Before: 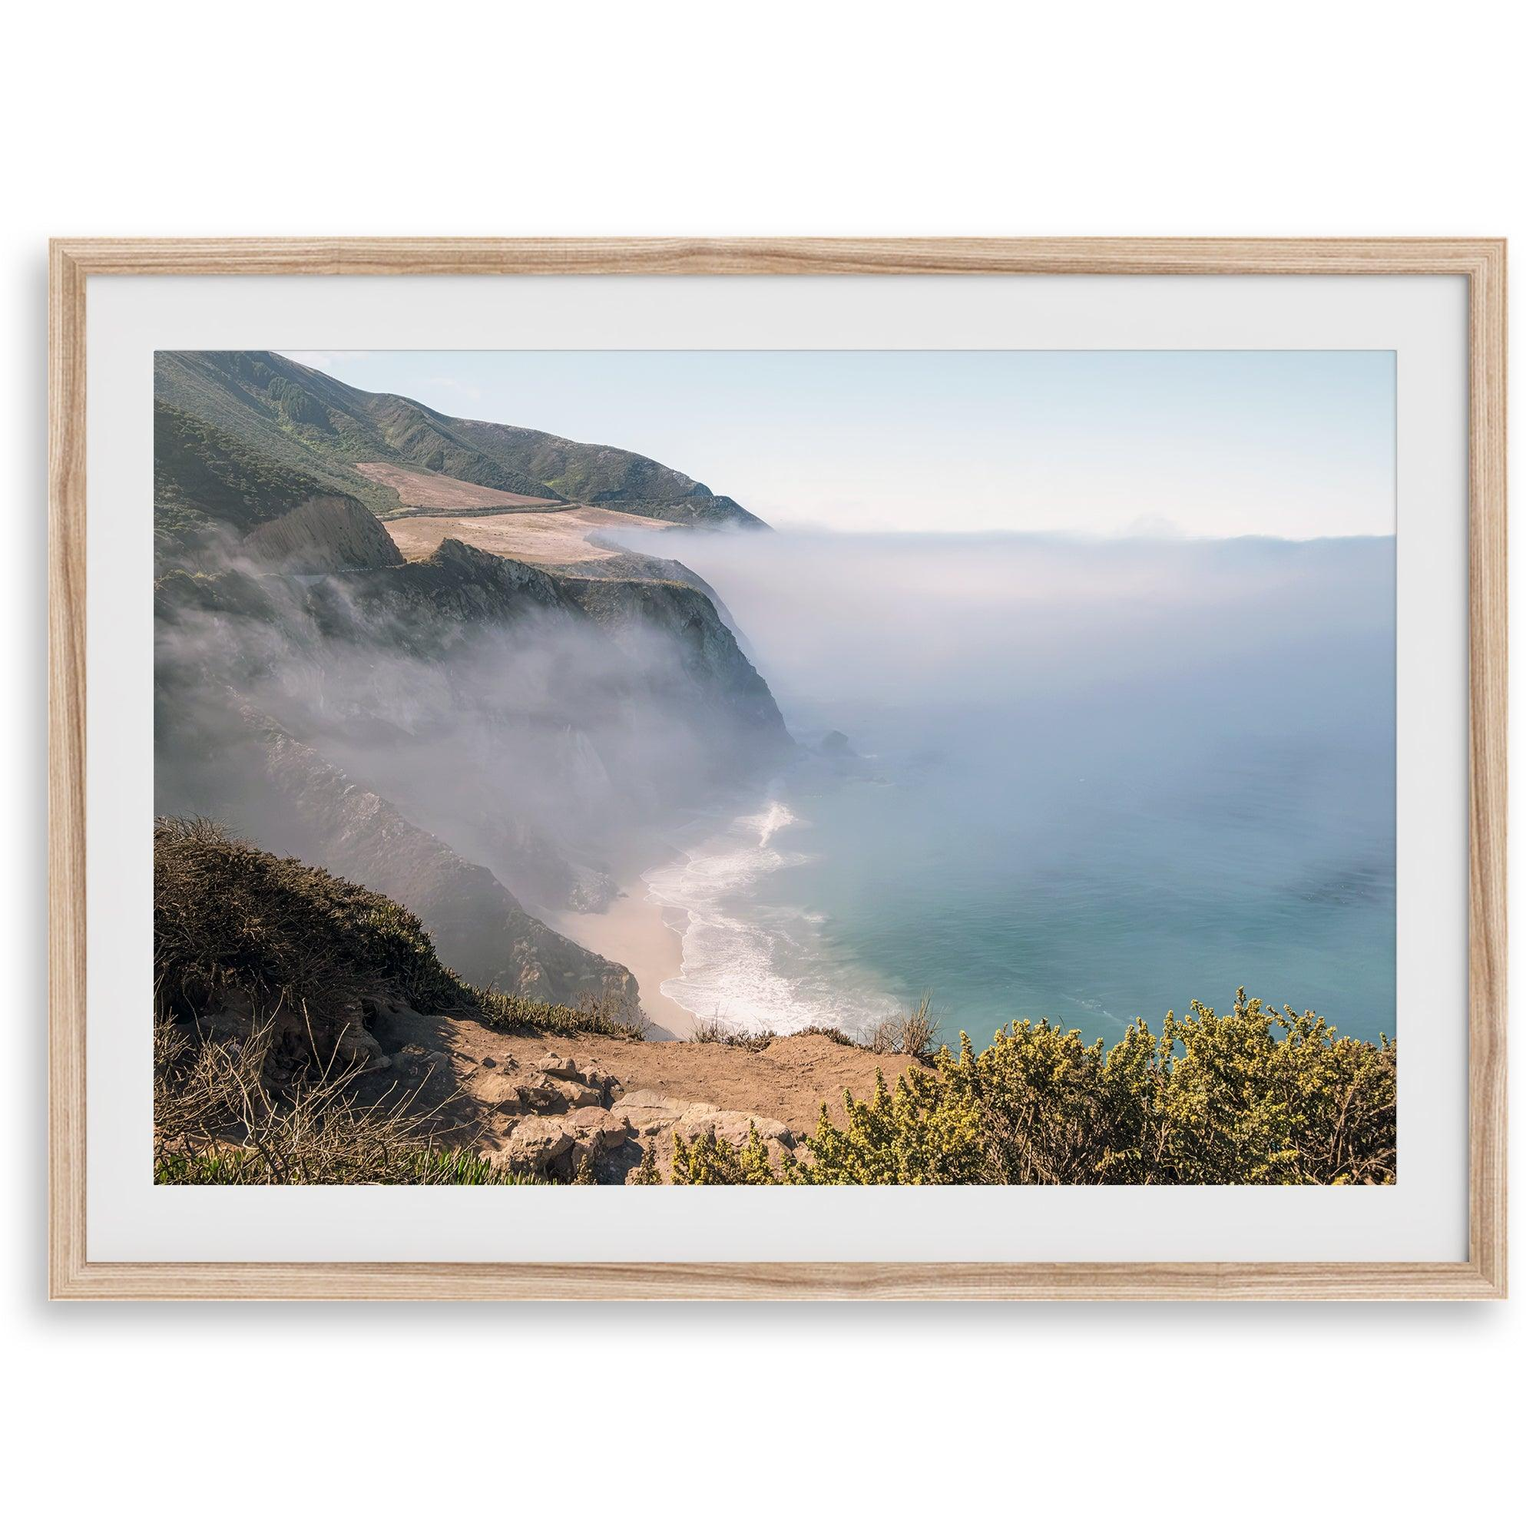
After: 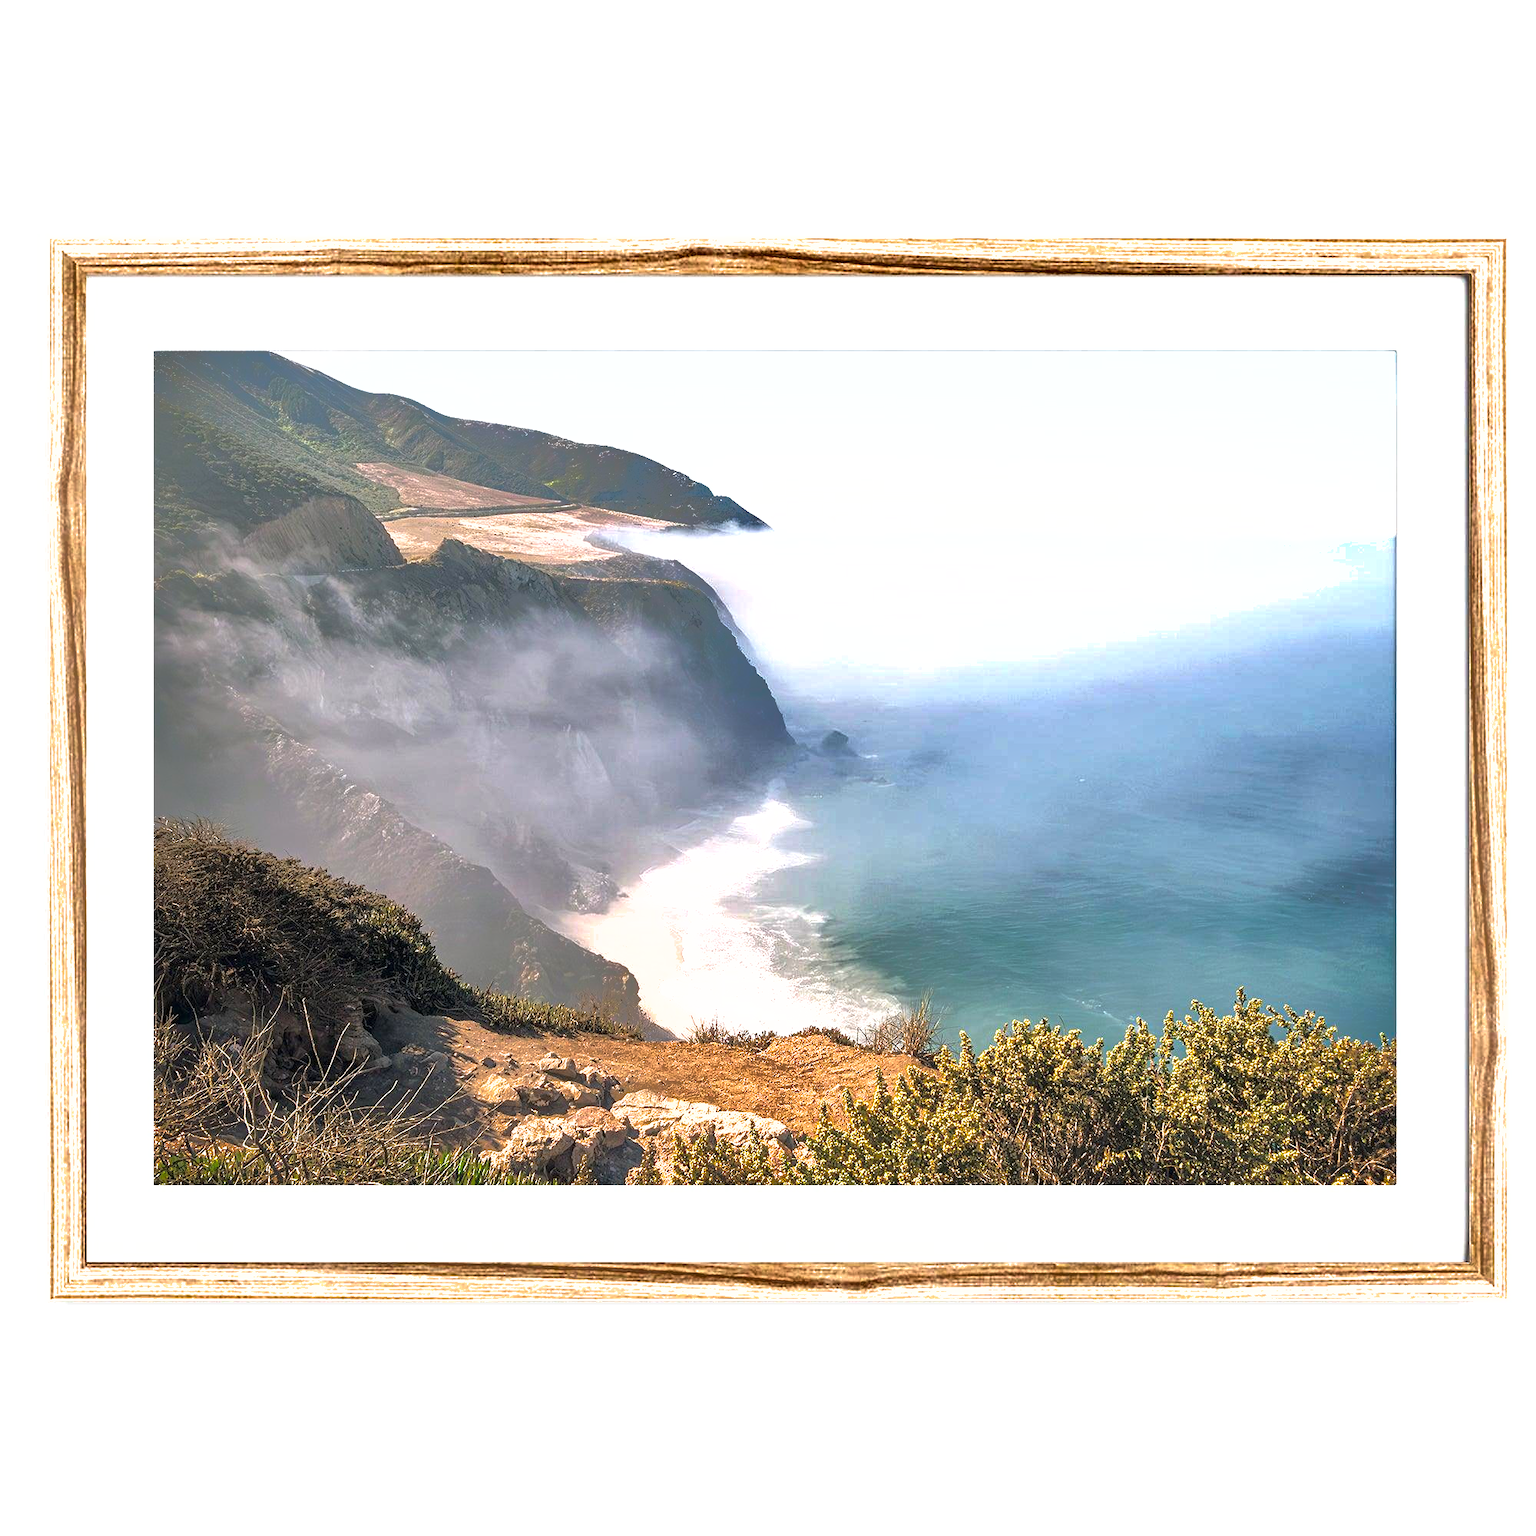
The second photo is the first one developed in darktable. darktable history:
exposure: exposure 0.943 EV, compensate highlight preservation false
shadows and highlights: shadows 25, highlights -70
